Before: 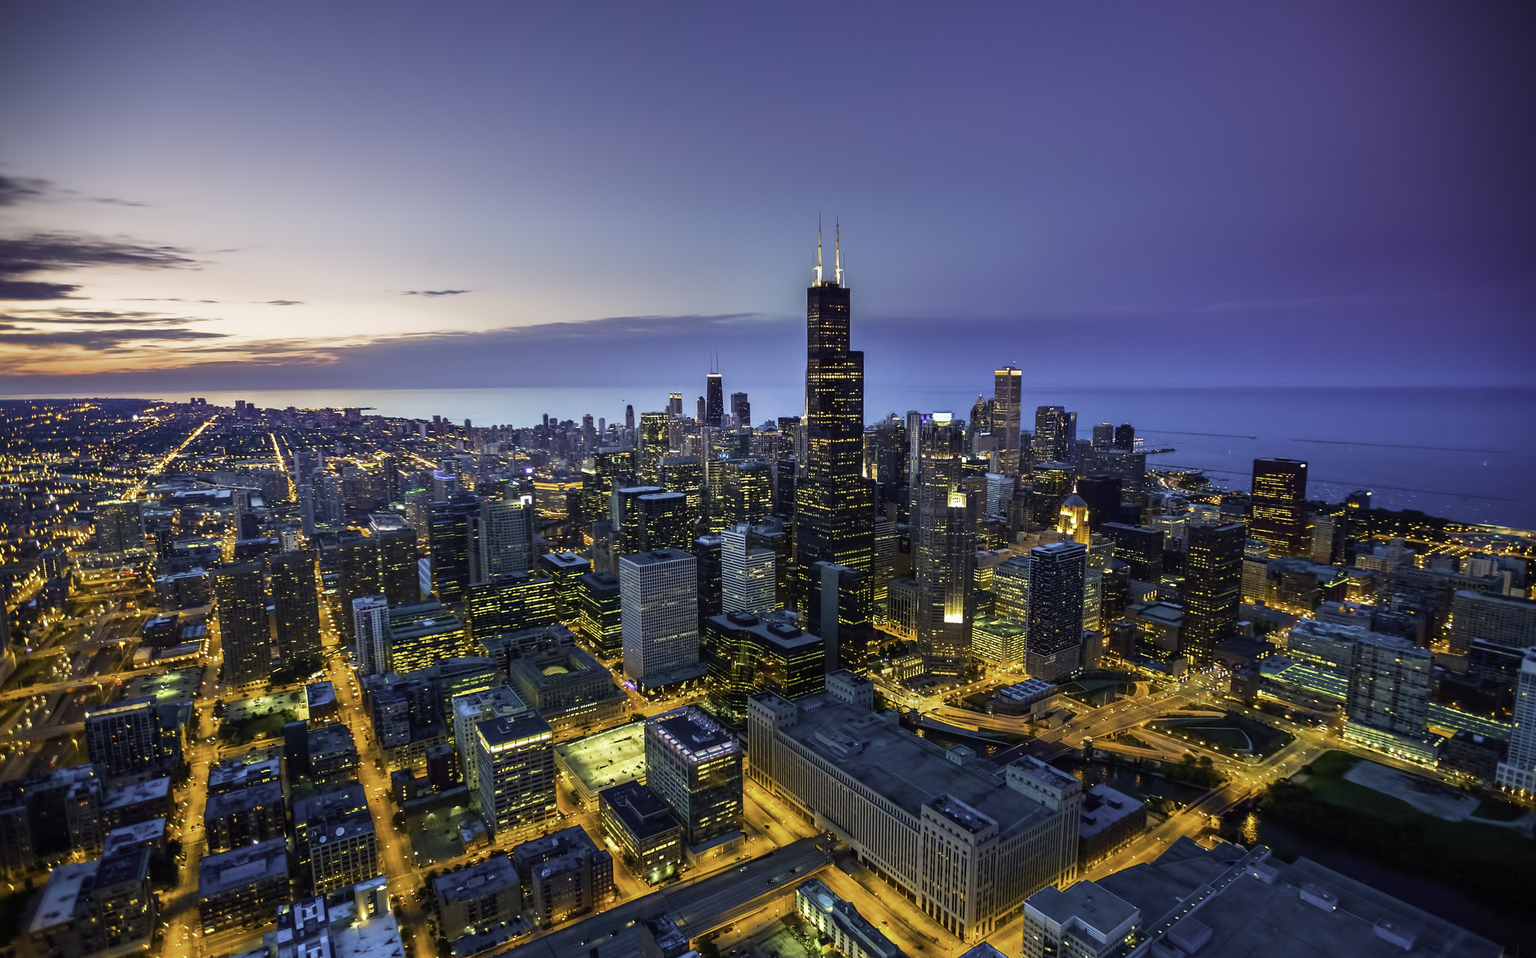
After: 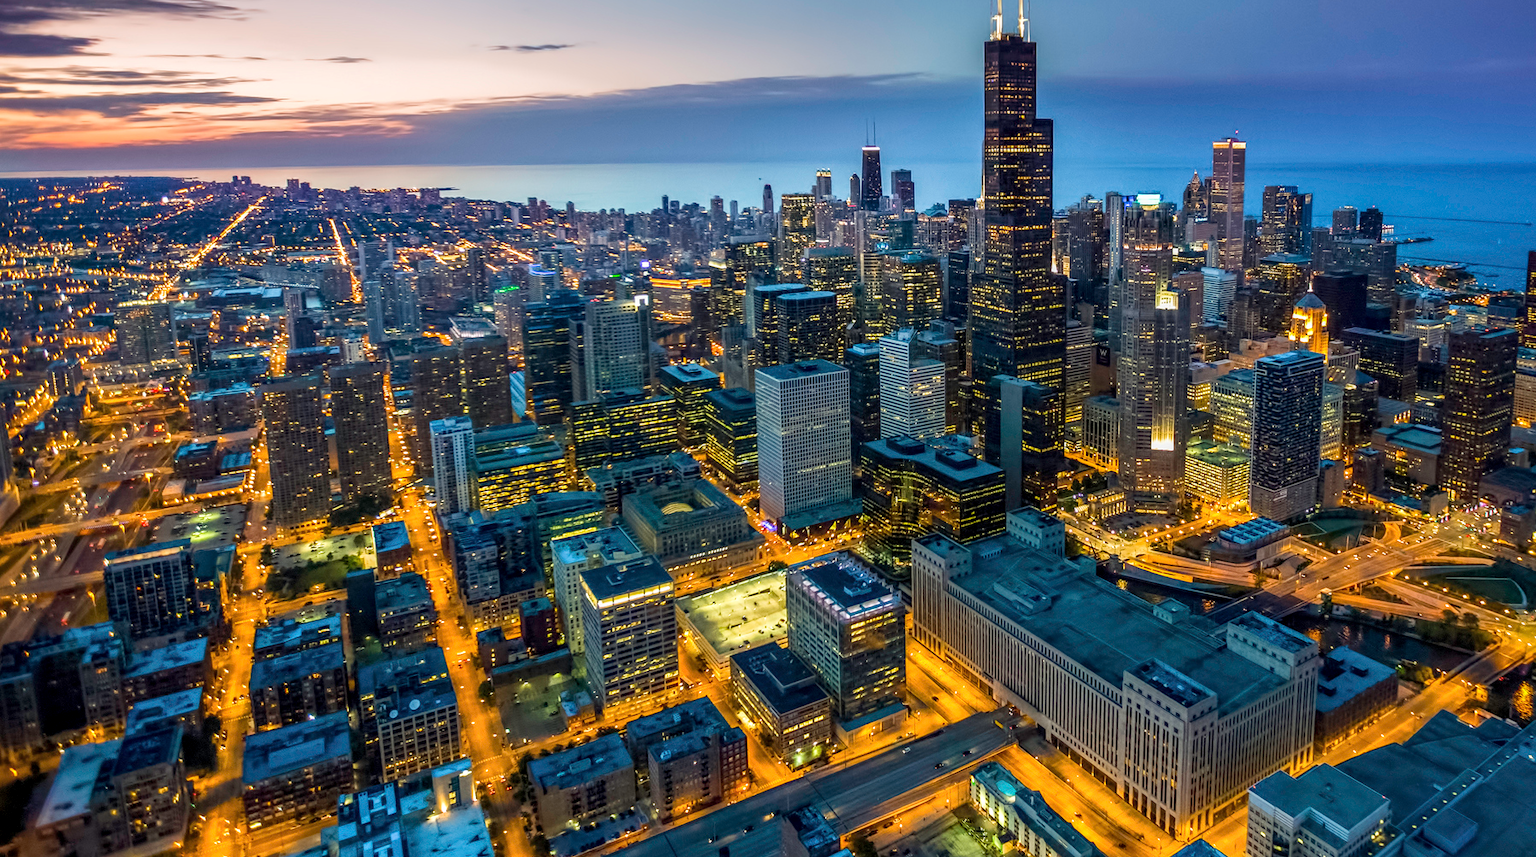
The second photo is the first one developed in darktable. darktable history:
shadows and highlights: shadows 25, highlights -25
crop: top 26.531%, right 17.959%
local contrast: on, module defaults
